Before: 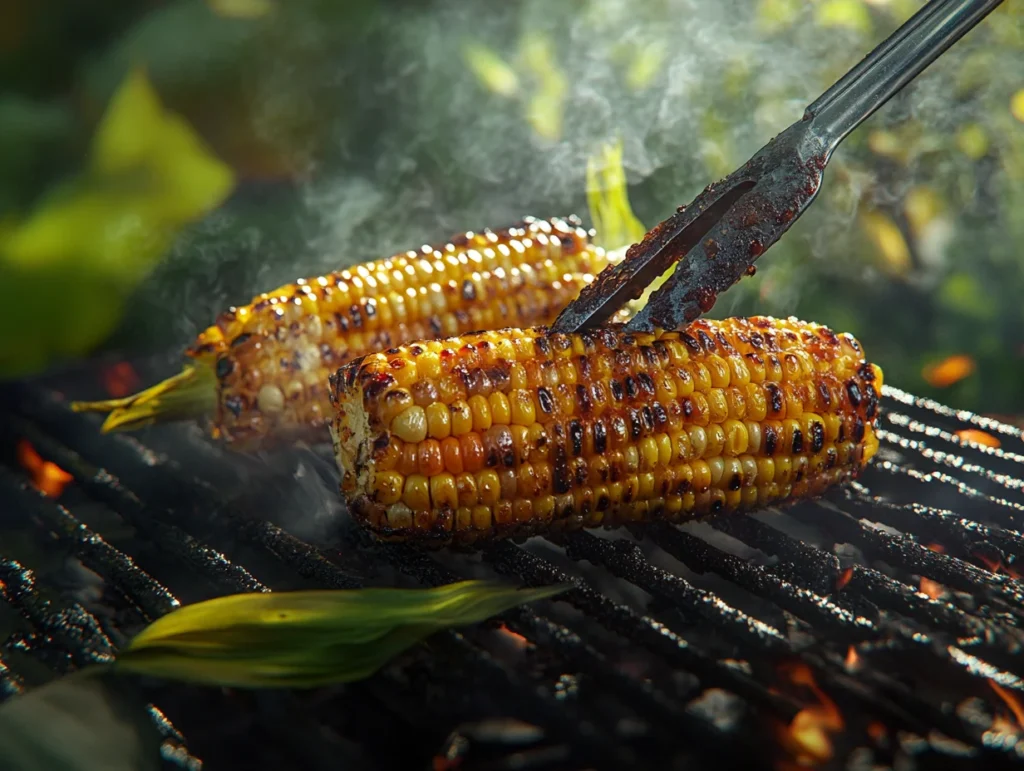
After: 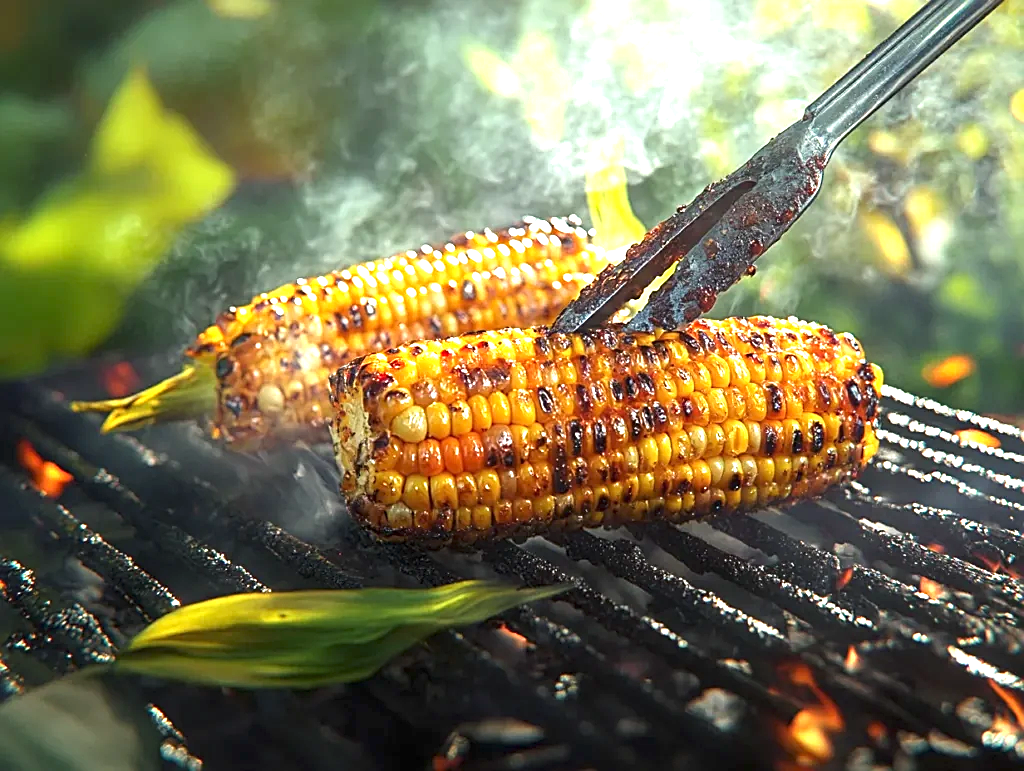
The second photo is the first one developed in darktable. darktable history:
exposure: black level correction 0, exposure 1.55 EV, compensate exposure bias true, compensate highlight preservation false
sharpen: on, module defaults
